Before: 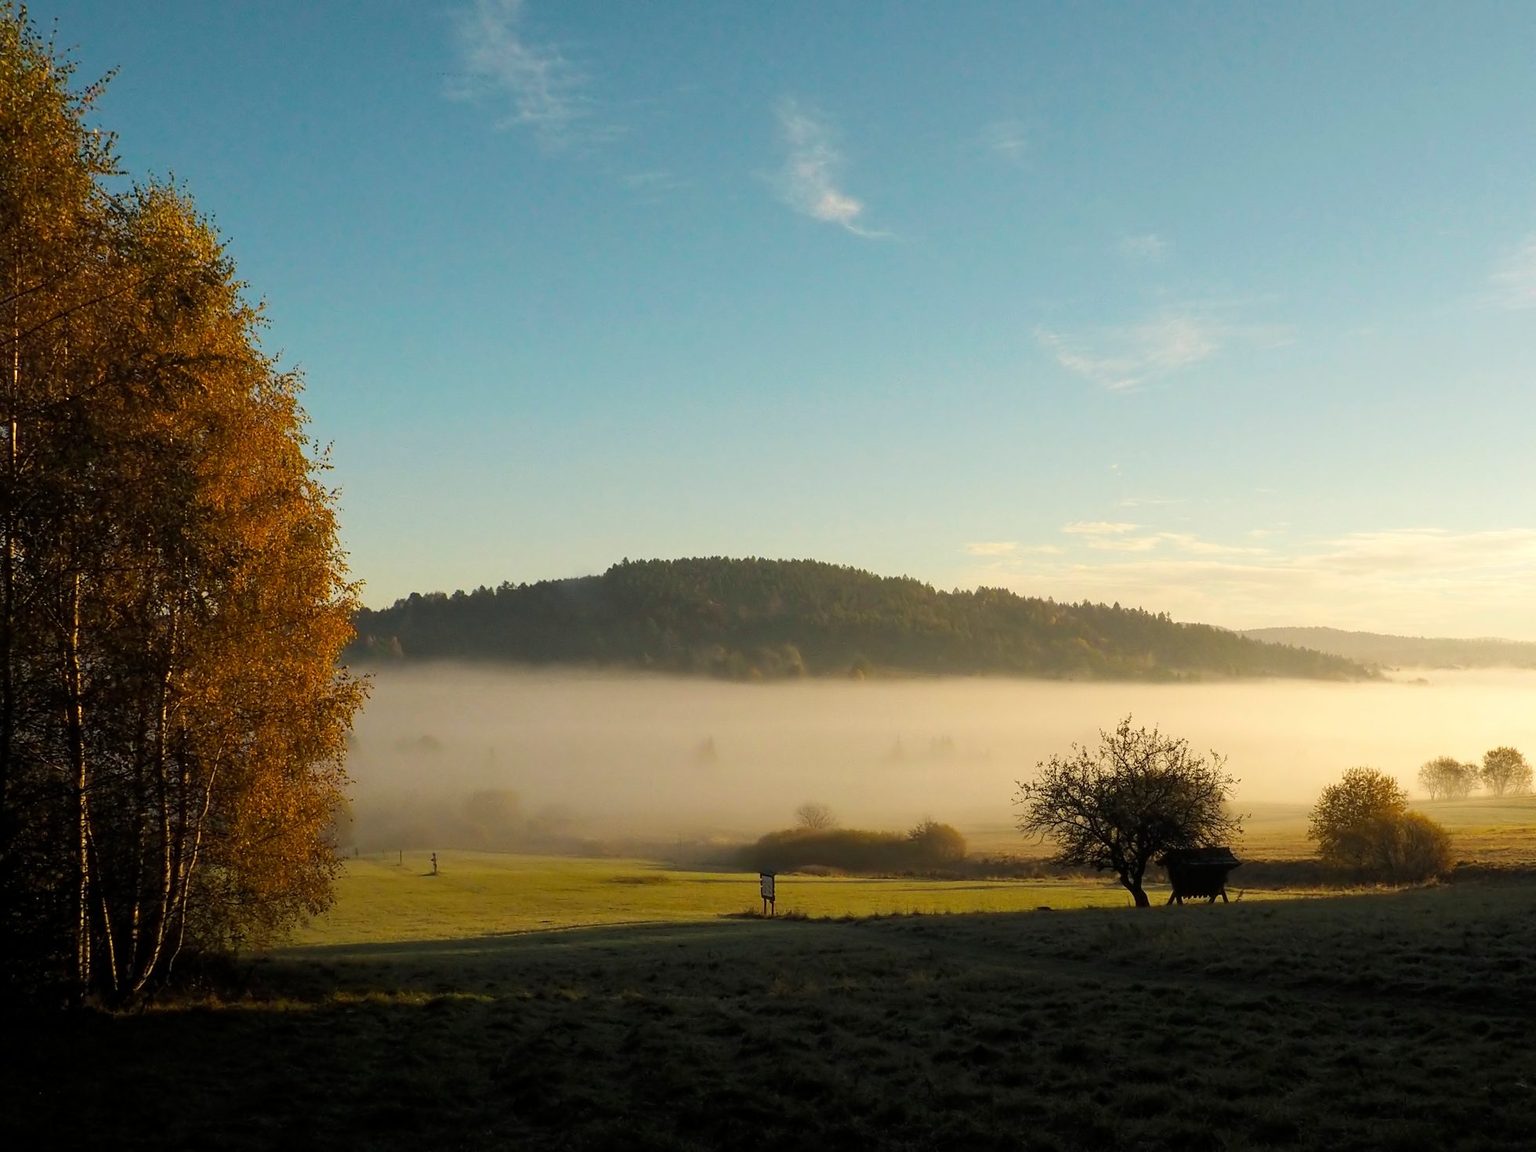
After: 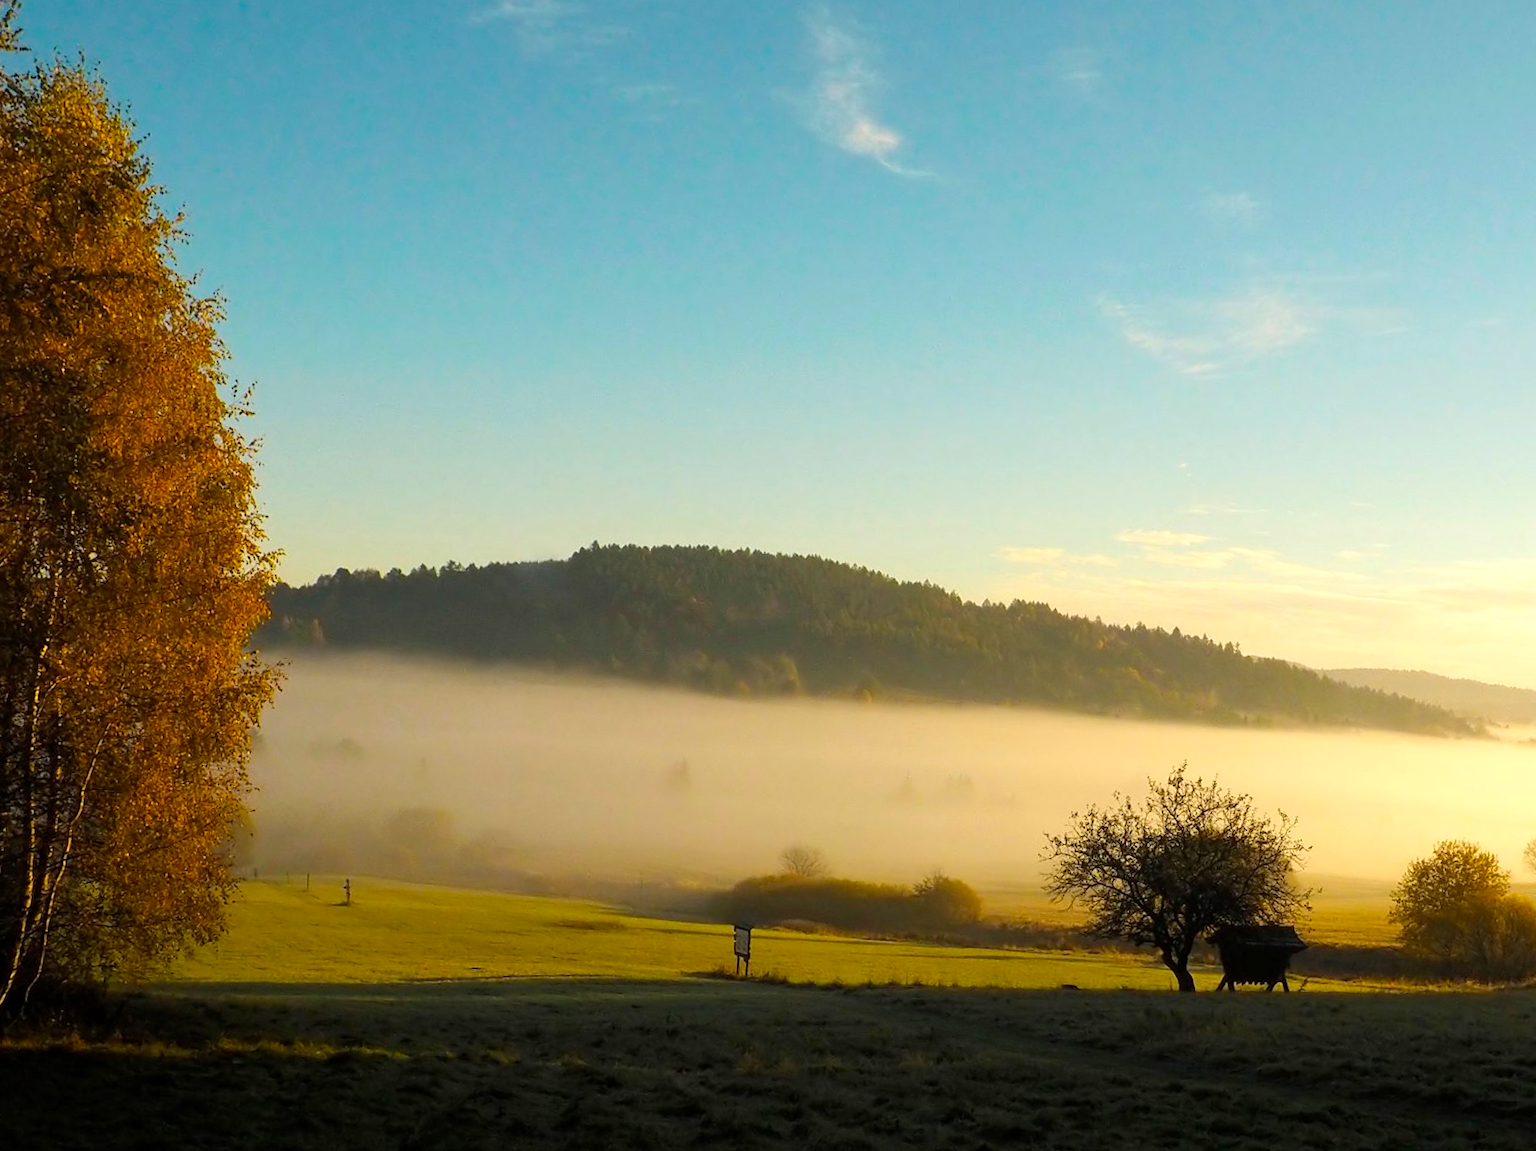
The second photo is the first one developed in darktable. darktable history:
color balance rgb: perceptual saturation grading › global saturation 20%, global vibrance 20%
crop and rotate: angle -3.27°, left 5.211%, top 5.211%, right 4.607%, bottom 4.607%
exposure: exposure 0.207 EV, compensate highlight preservation false
